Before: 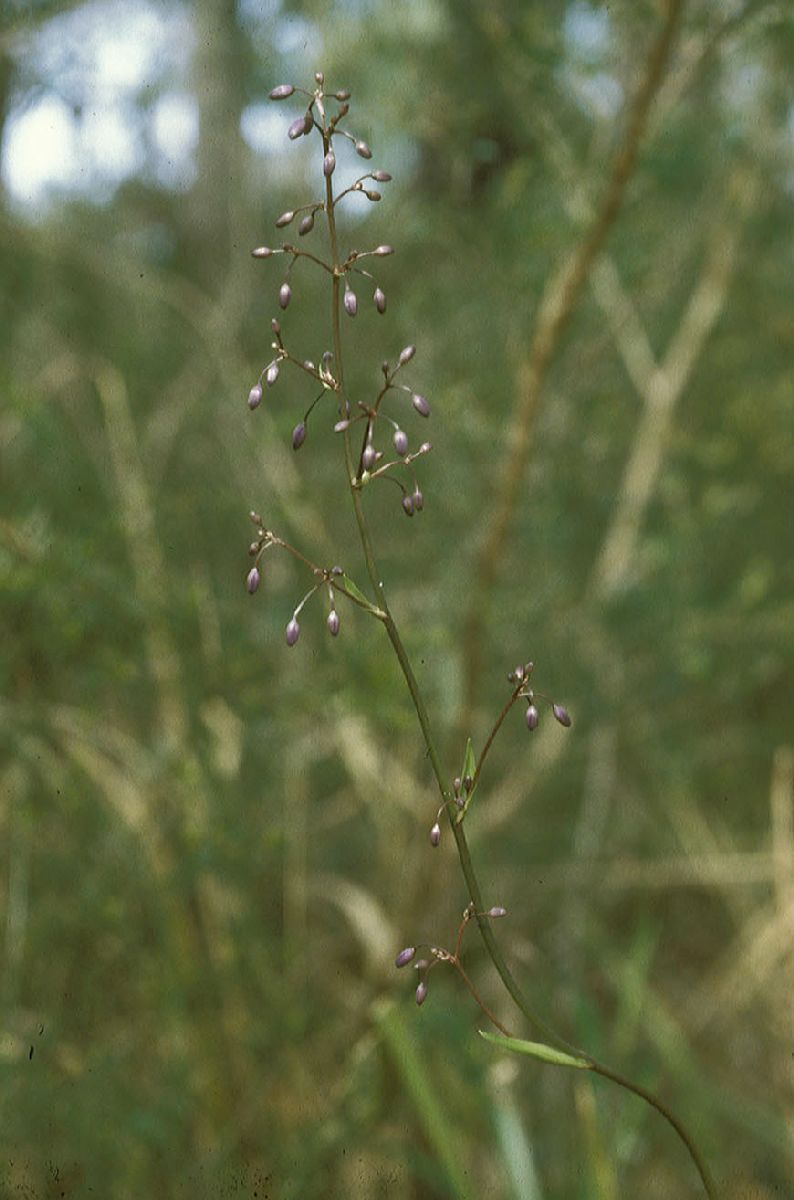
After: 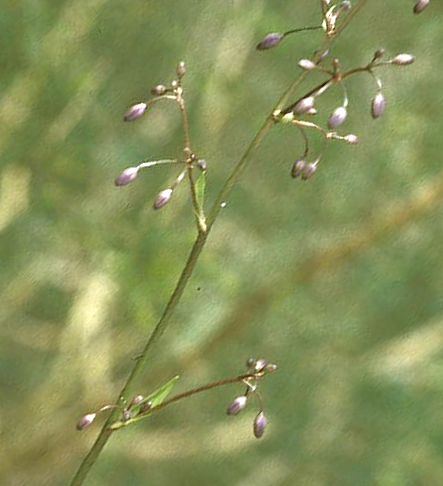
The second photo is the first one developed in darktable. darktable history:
crop and rotate: angle -44.67°, top 16.517%, right 0.954%, bottom 11.617%
exposure: black level correction 0, exposure 1.105 EV, compensate highlight preservation false
